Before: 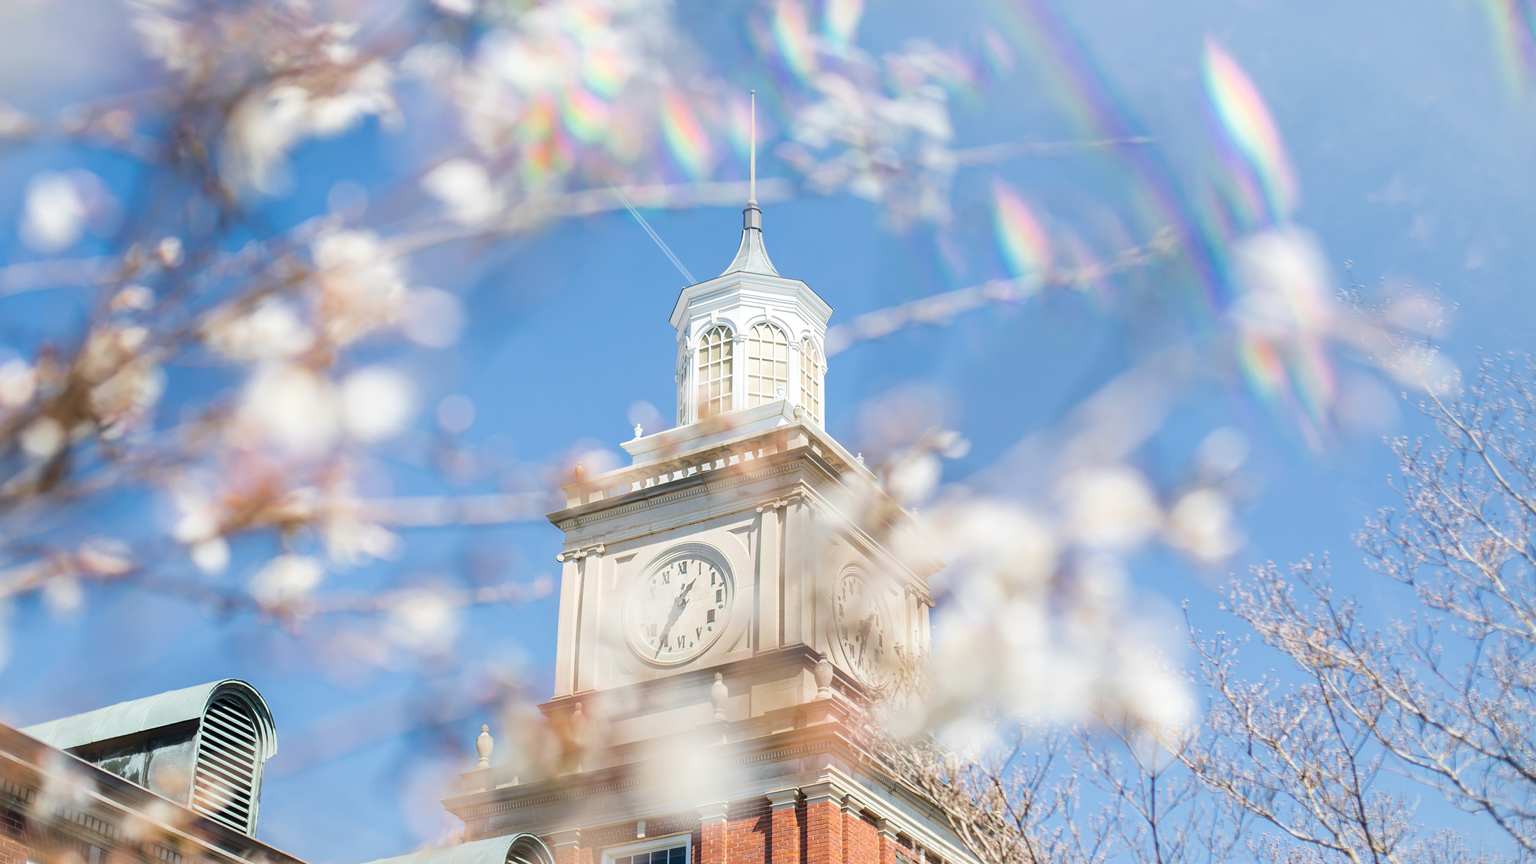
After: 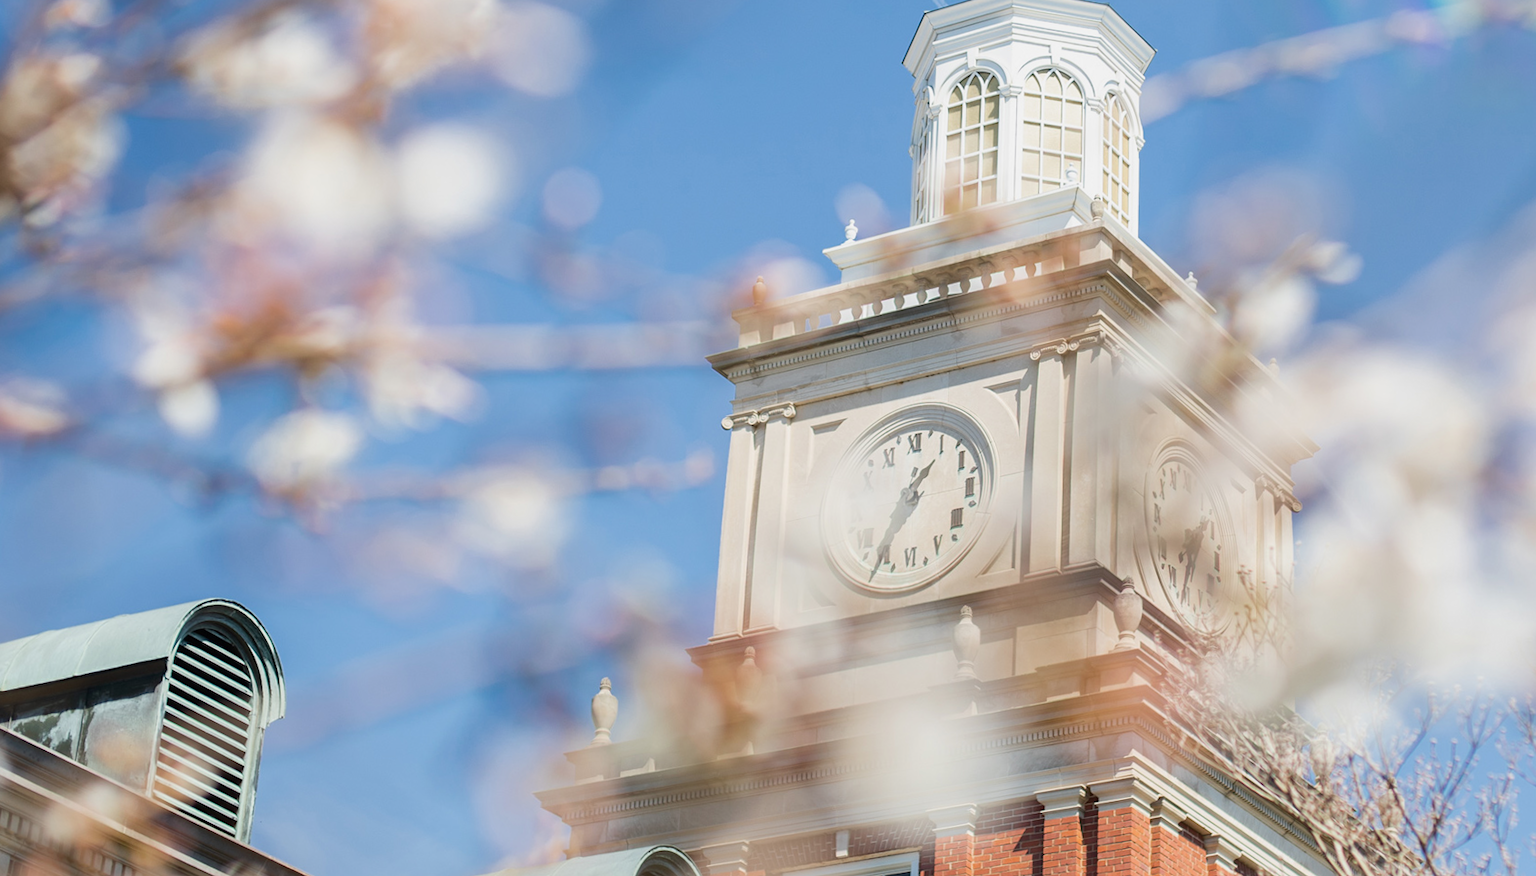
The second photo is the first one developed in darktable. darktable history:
crop and rotate: angle -1.25°, left 3.85%, top 31.52%, right 28.62%
exposure: exposure -0.178 EV, compensate exposure bias true, compensate highlight preservation false
